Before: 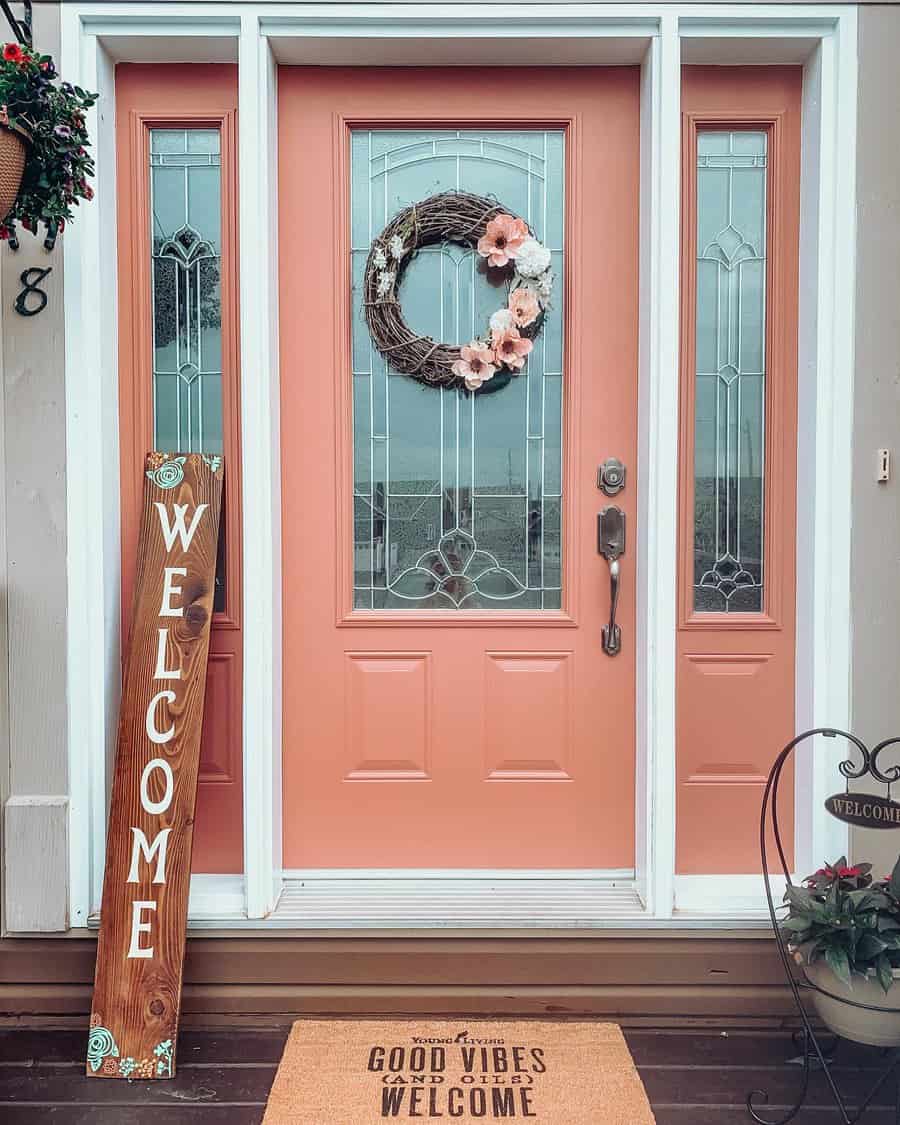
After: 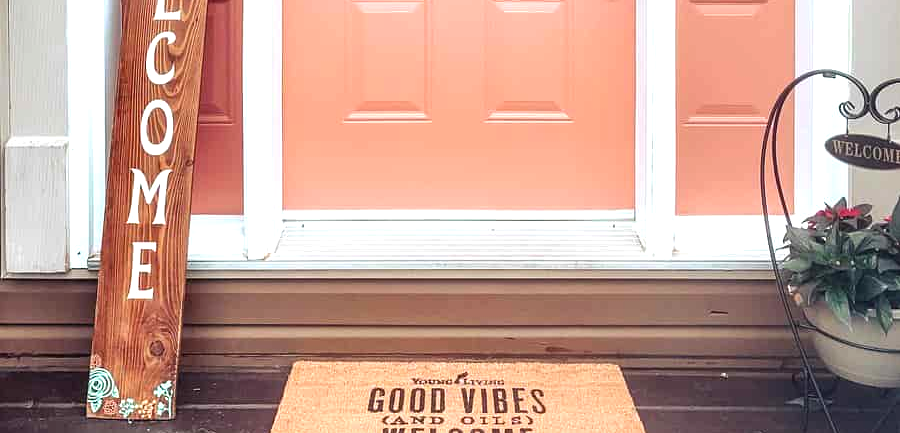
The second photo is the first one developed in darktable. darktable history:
crop and rotate: top 58.623%, bottom 2.823%
exposure: exposure 0.698 EV, compensate highlight preservation false
